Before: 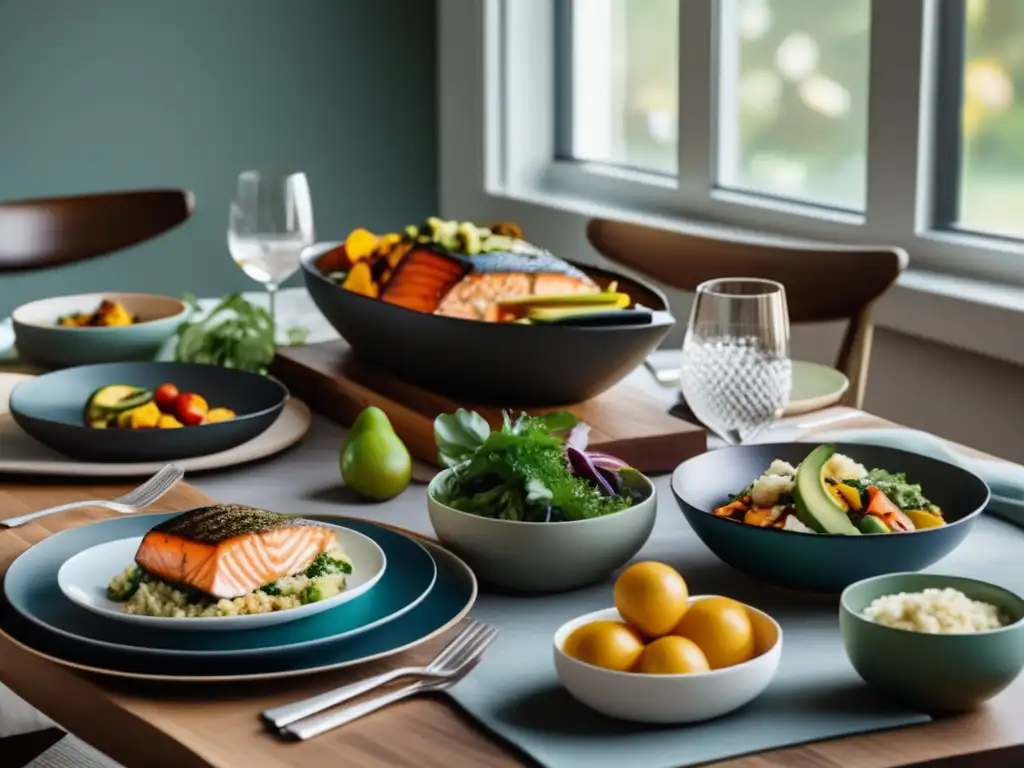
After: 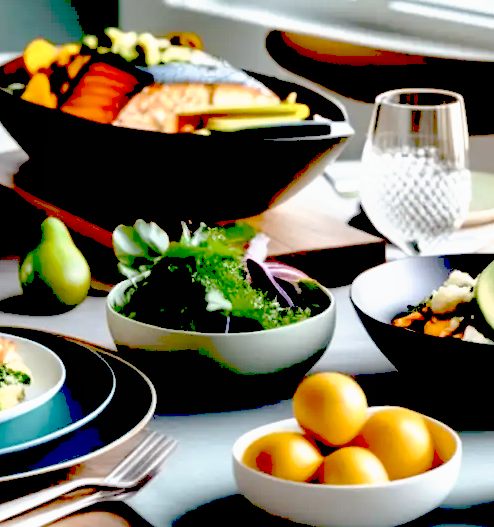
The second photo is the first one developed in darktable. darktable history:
exposure: black level correction 0.056, exposure -0.039 EV, compensate highlight preservation false
crop: left 31.379%, top 24.658%, right 20.326%, bottom 6.628%
local contrast: mode bilateral grid, contrast 100, coarseness 100, detail 94%, midtone range 0.2
tone curve: curves: ch0 [(0, 0) (0.003, 0.326) (0.011, 0.332) (0.025, 0.352) (0.044, 0.378) (0.069, 0.4) (0.1, 0.416) (0.136, 0.432) (0.177, 0.468) (0.224, 0.509) (0.277, 0.554) (0.335, 0.6) (0.399, 0.642) (0.468, 0.693) (0.543, 0.753) (0.623, 0.818) (0.709, 0.897) (0.801, 0.974) (0.898, 0.991) (1, 1)], preserve colors none
color balance: on, module defaults
